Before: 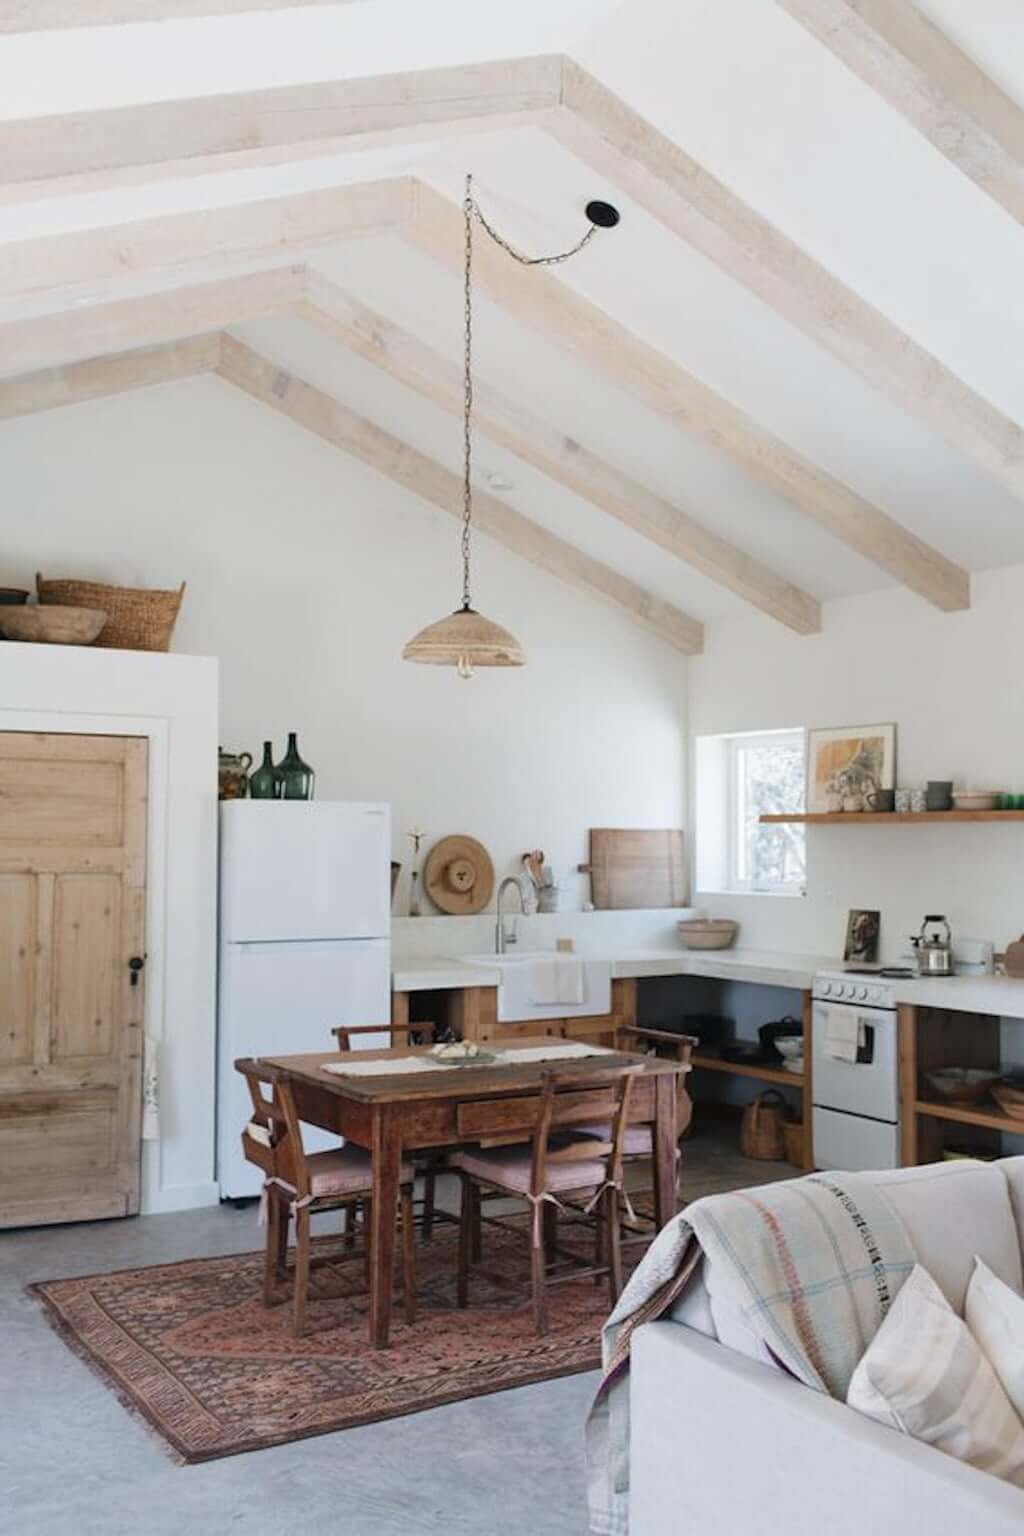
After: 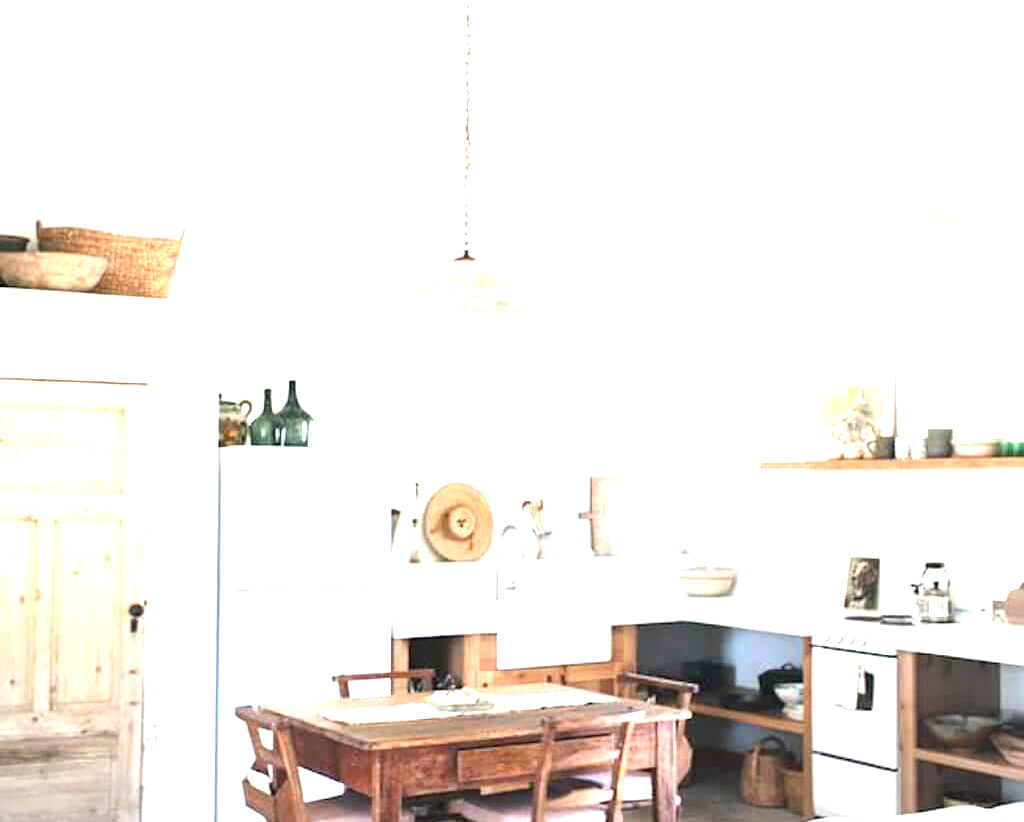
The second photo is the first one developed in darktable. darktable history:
crop and rotate: top 23.043%, bottom 23.437%
exposure: exposure 2.25 EV, compensate highlight preservation false
vignetting: fall-off start 100%, brightness -0.282, width/height ratio 1.31
